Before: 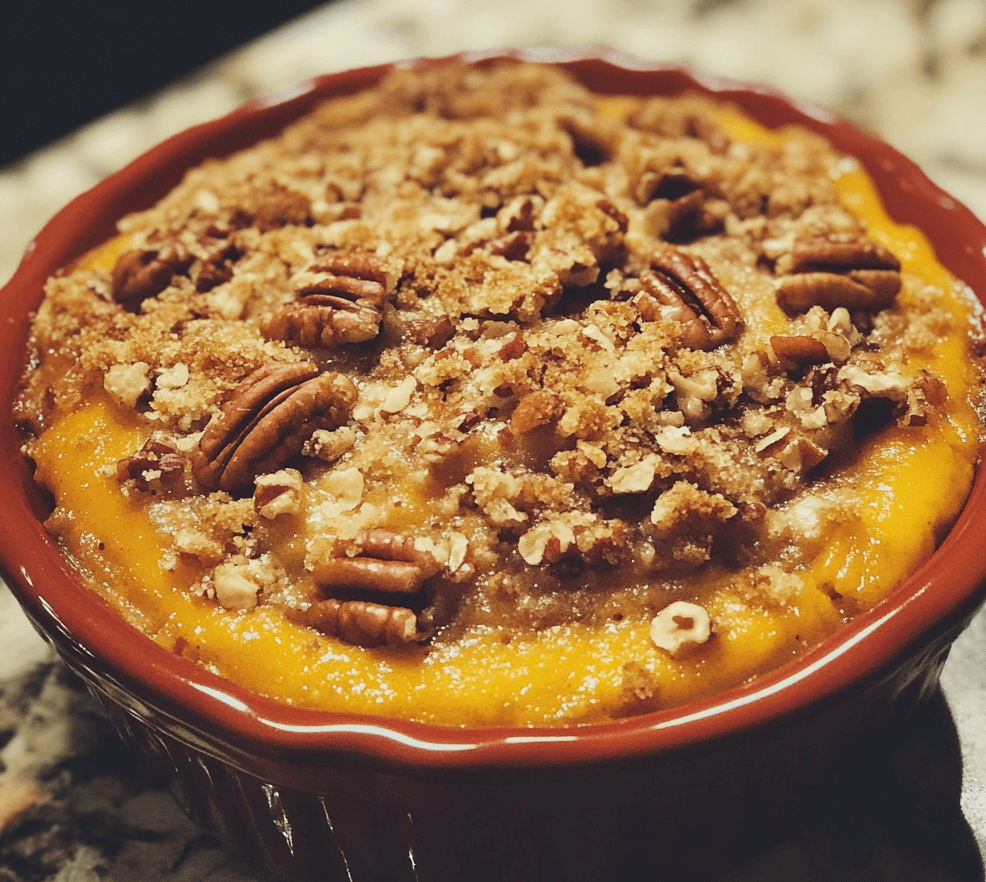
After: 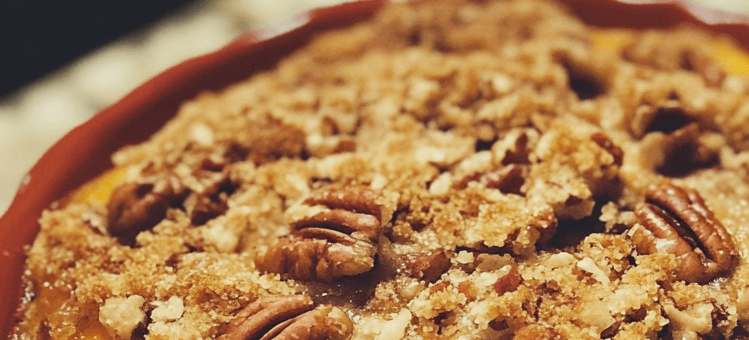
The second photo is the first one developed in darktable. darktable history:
crop: left 0.577%, top 7.648%, right 23.437%, bottom 53.725%
